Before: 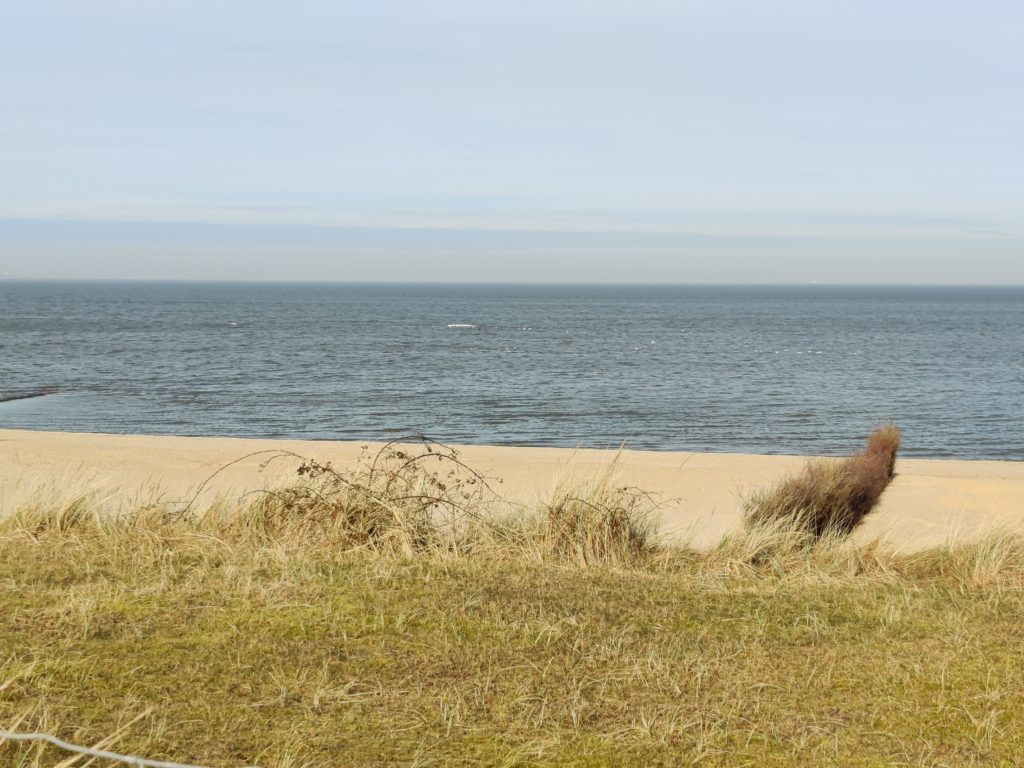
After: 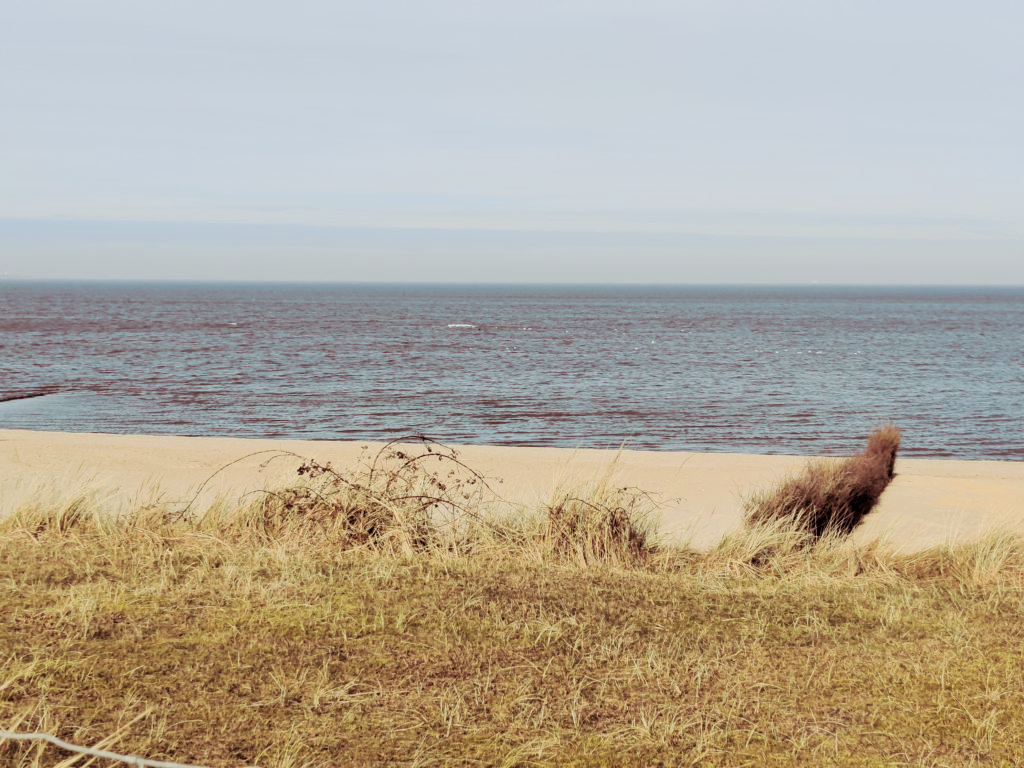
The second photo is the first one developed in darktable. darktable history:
filmic rgb: black relative exposure -5 EV, hardness 2.88, contrast 1.4, highlights saturation mix -30%
split-toning: highlights › hue 298.8°, highlights › saturation 0.73, compress 41.76%
